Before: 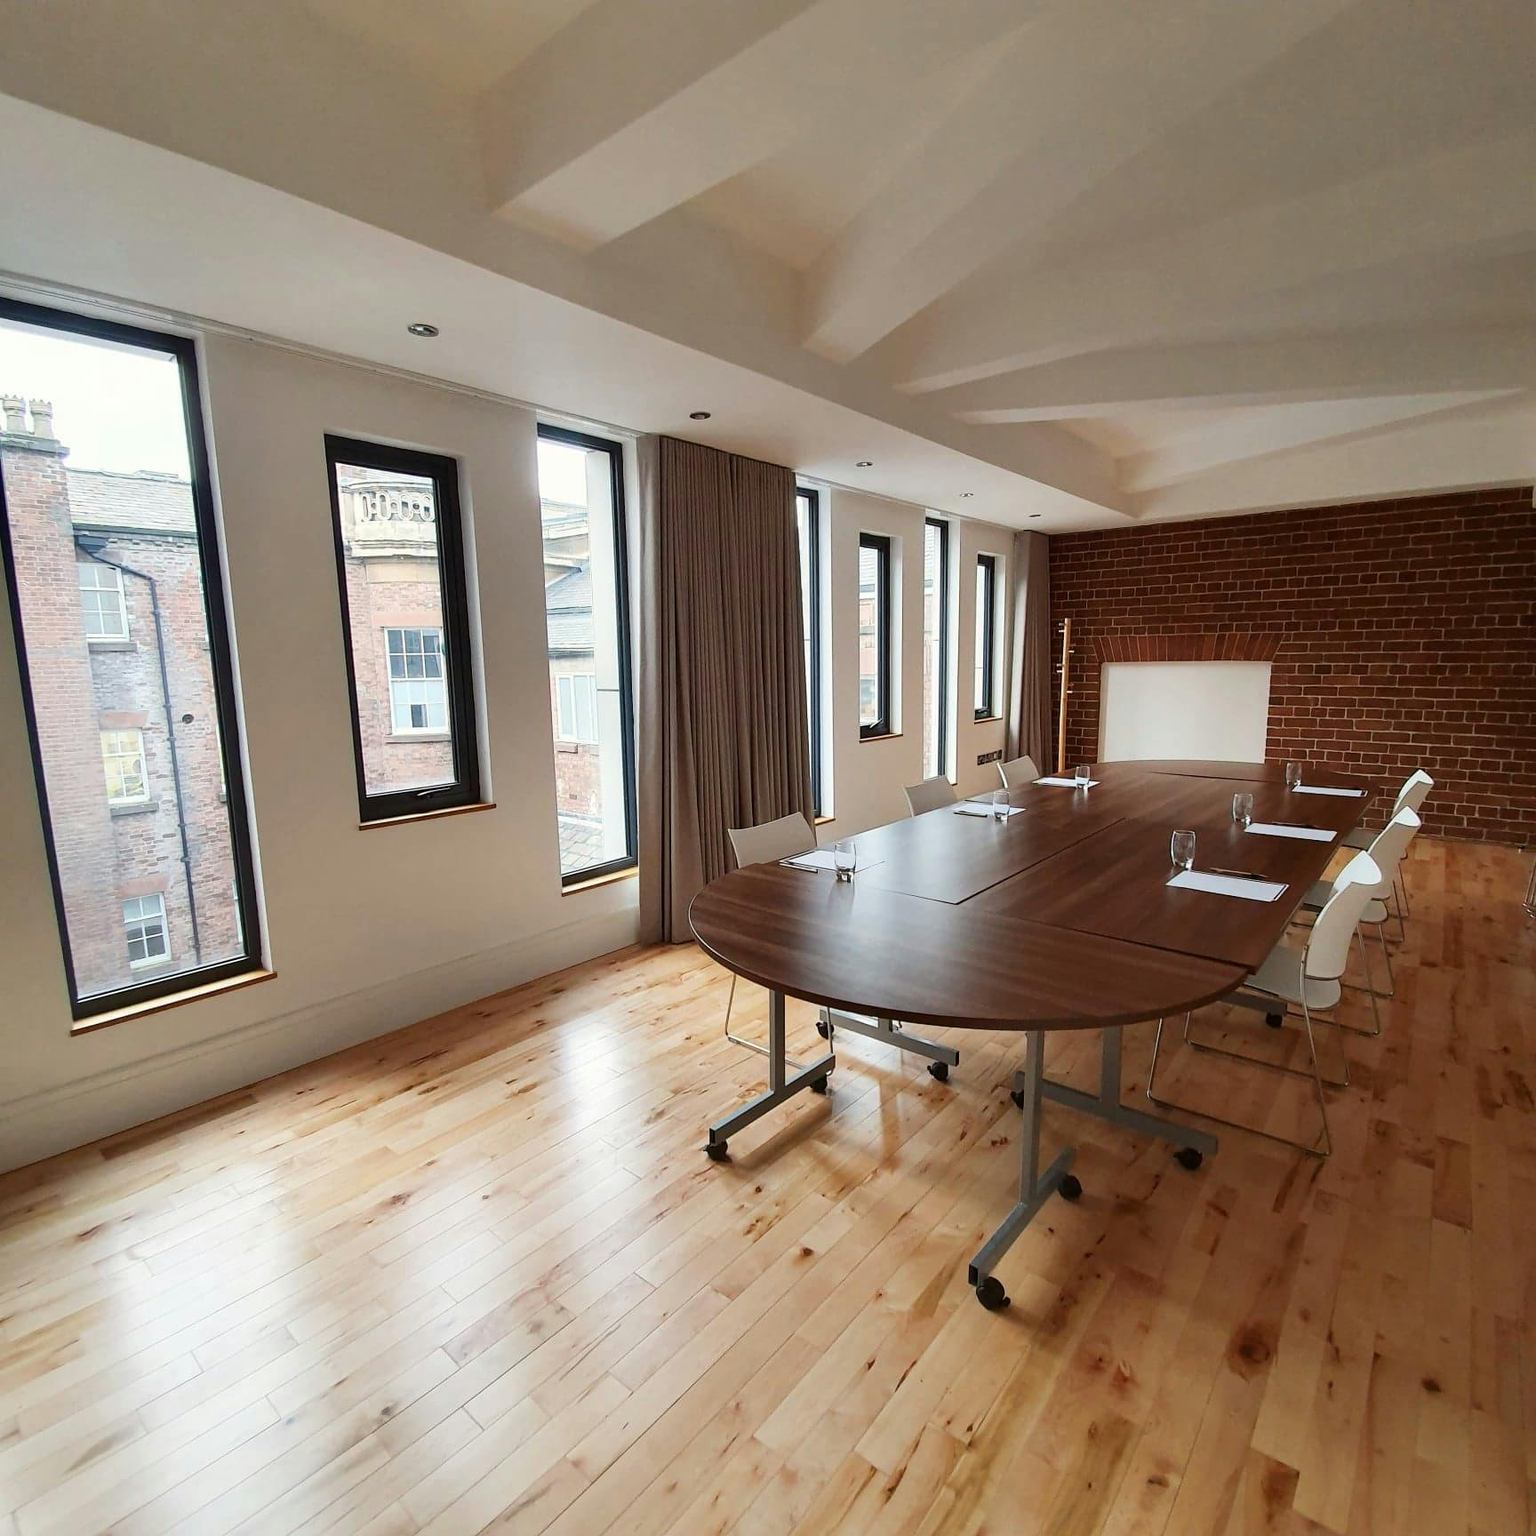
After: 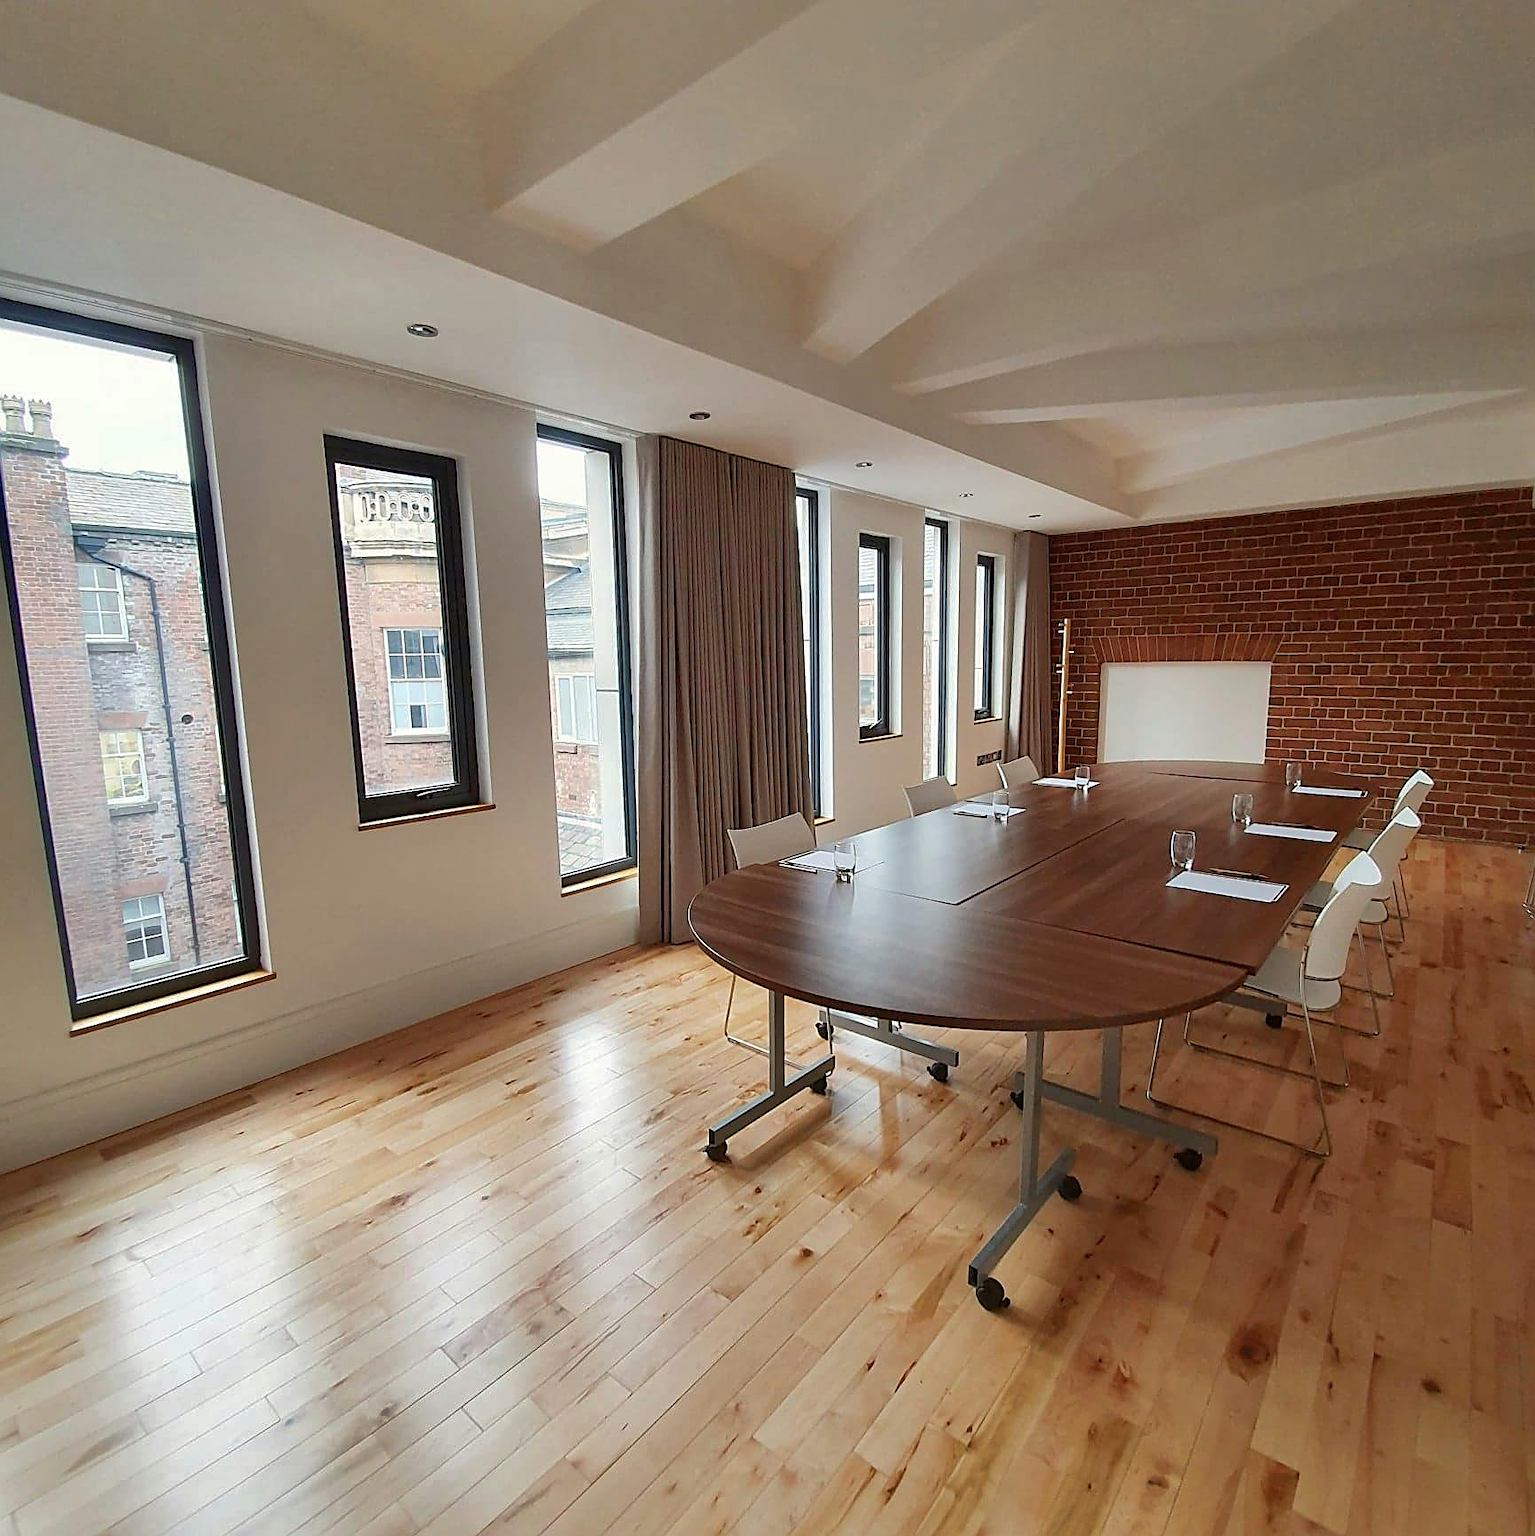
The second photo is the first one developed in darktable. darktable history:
sharpen: amount 0.552
shadows and highlights: on, module defaults
crop and rotate: left 0.069%, bottom 0.003%
